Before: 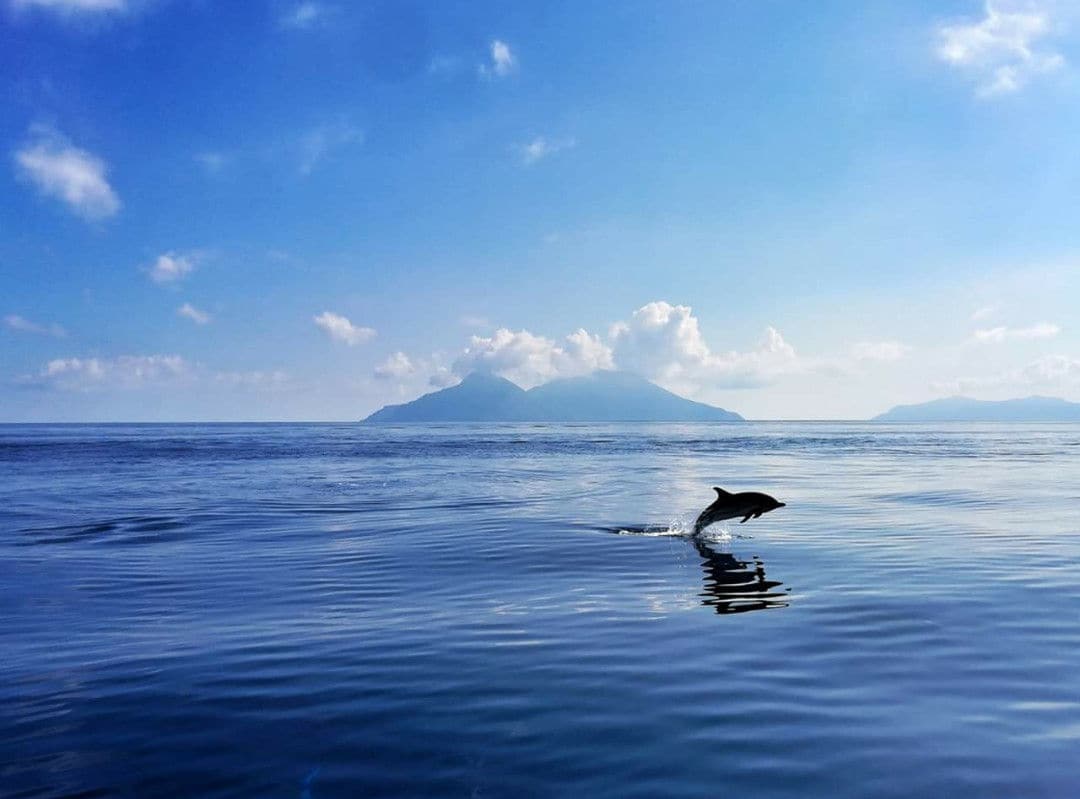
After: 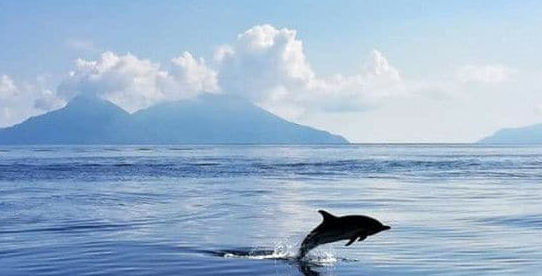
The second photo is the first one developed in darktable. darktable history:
local contrast: mode bilateral grid, contrast 15, coarseness 36, detail 105%, midtone range 0.2
crop: left 36.607%, top 34.735%, right 13.146%, bottom 30.611%
